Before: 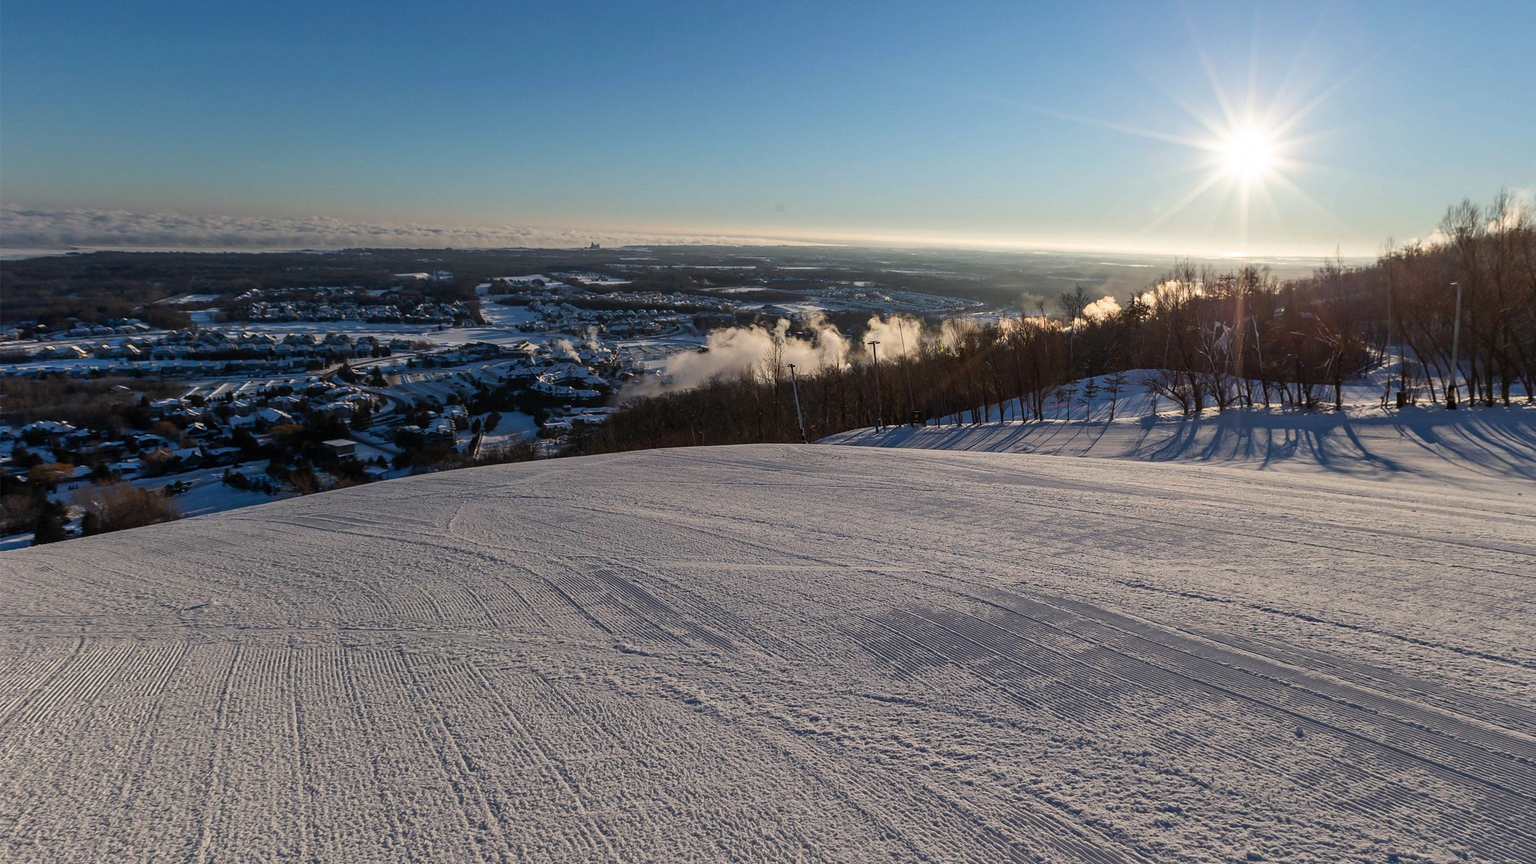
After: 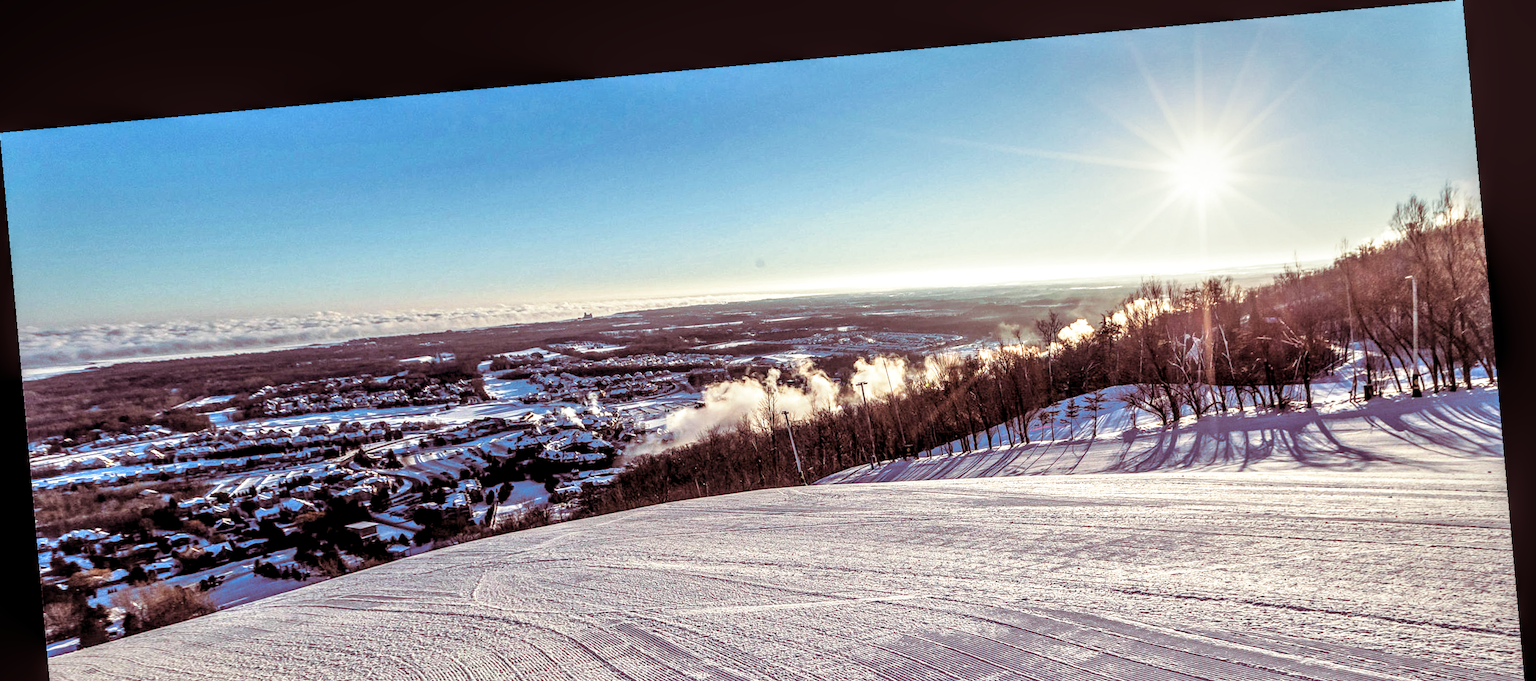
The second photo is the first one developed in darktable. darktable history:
crop: bottom 28.576%
rotate and perspective: rotation -5.2°, automatic cropping off
base curve: curves: ch0 [(0, 0) (0.579, 0.807) (1, 1)], preserve colors none
tone equalizer: -7 EV 0.15 EV, -6 EV 0.6 EV, -5 EV 1.15 EV, -4 EV 1.33 EV, -3 EV 1.15 EV, -2 EV 0.6 EV, -1 EV 0.15 EV, mask exposure compensation -0.5 EV
local contrast: highlights 0%, shadows 0%, detail 182%
exposure: exposure 0.217 EV, compensate highlight preservation false
split-toning: on, module defaults
